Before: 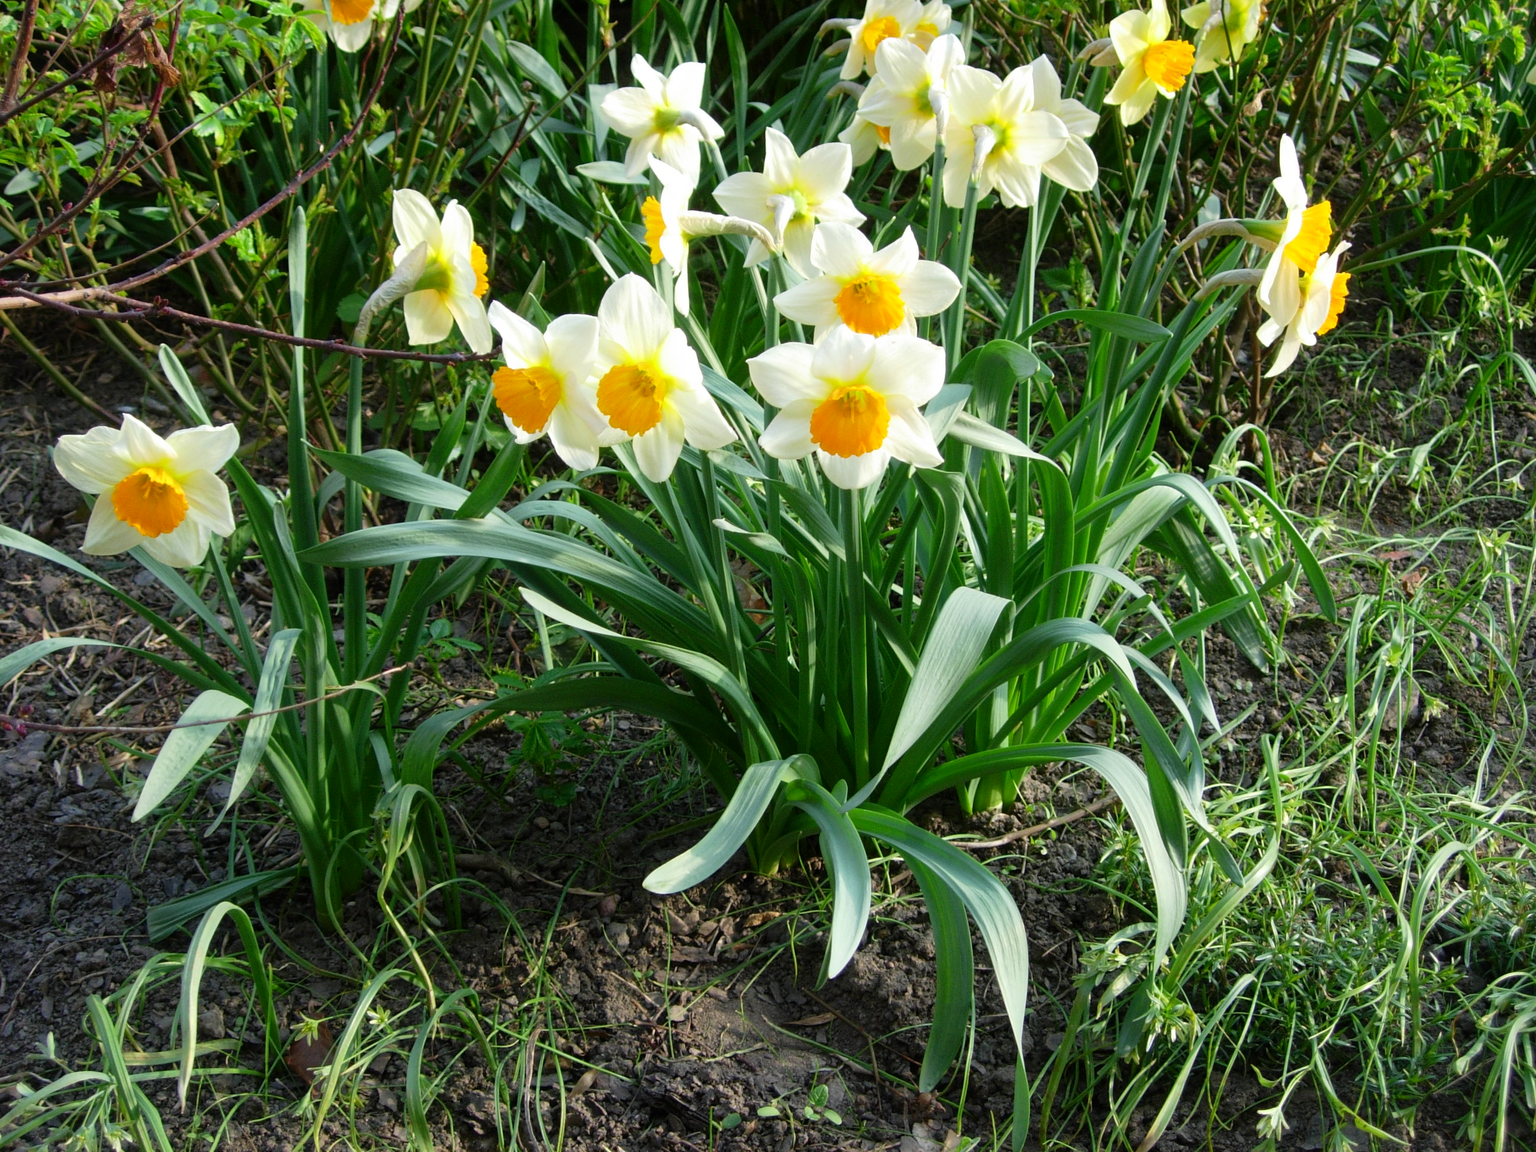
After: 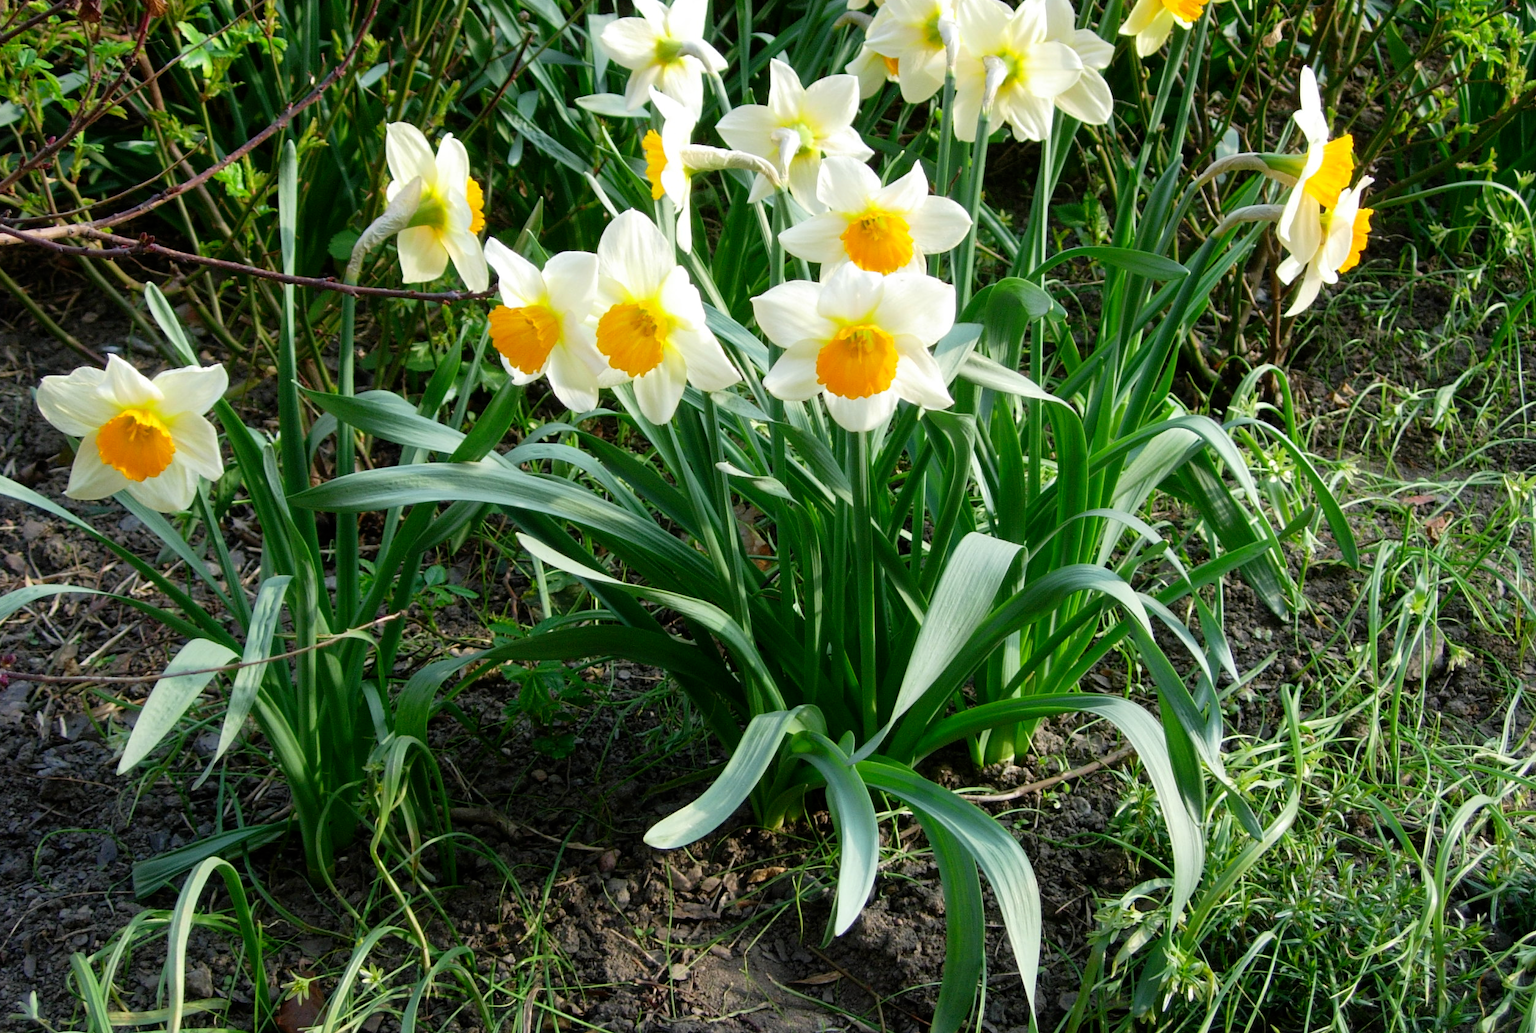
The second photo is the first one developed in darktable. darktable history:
tone equalizer: edges refinement/feathering 500, mask exposure compensation -1.57 EV, preserve details guided filter
crop: left 1.233%, top 6.154%, right 1.719%, bottom 6.779%
